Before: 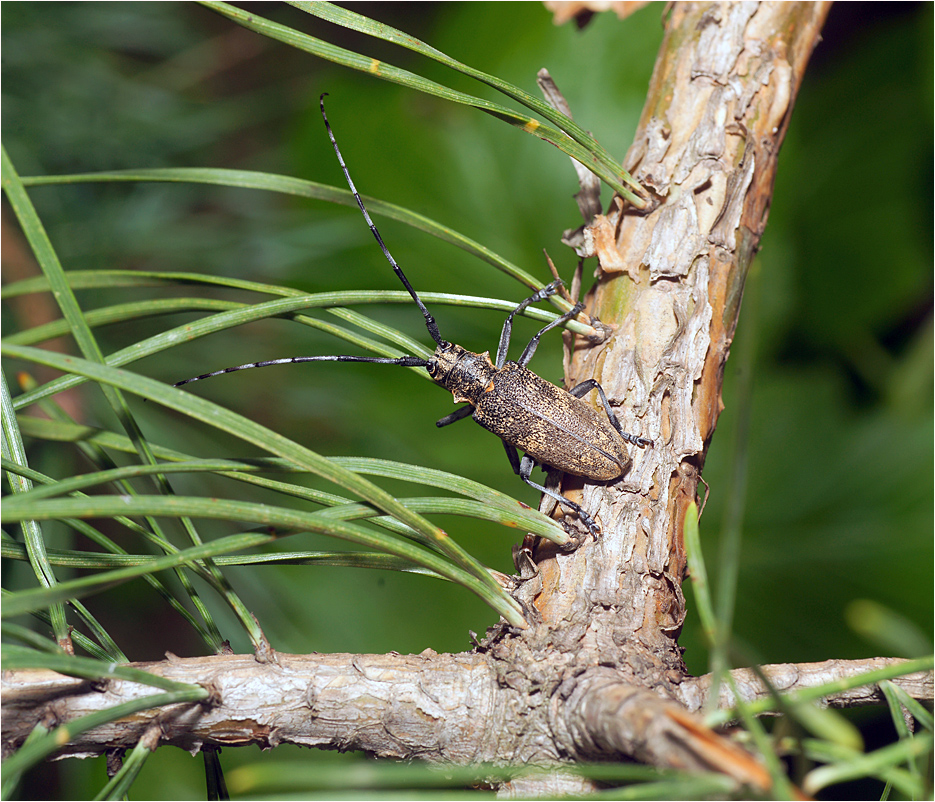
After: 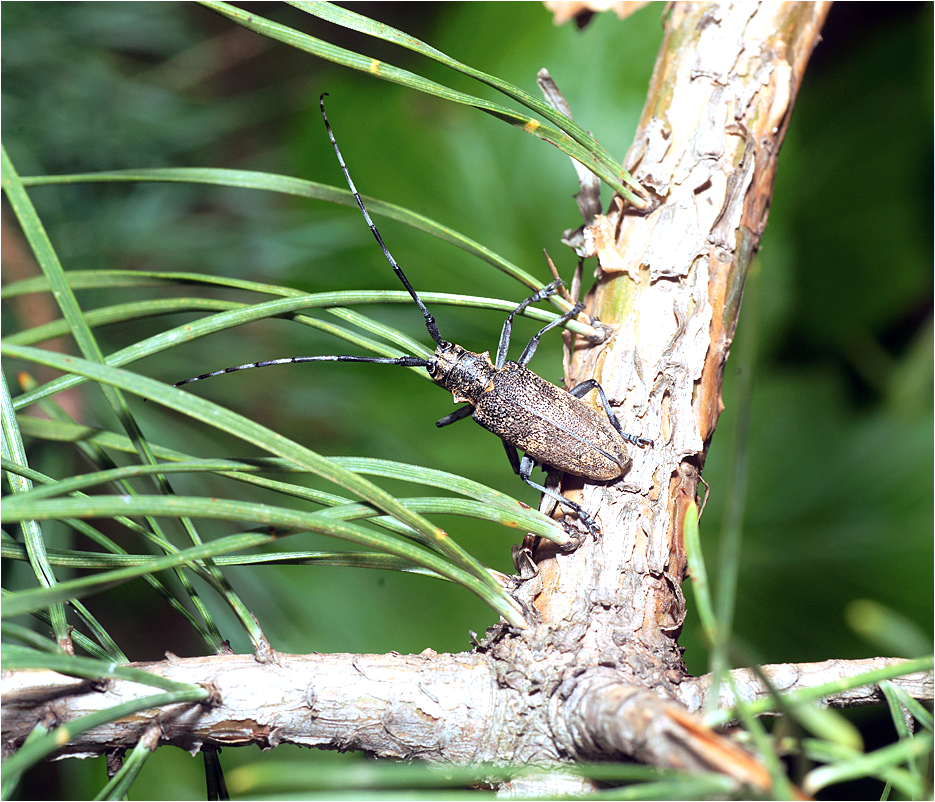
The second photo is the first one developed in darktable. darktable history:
color correction: highlights a* -3.99, highlights b* -11.11
tone equalizer: -8 EV -0.713 EV, -7 EV -0.733 EV, -6 EV -0.616 EV, -5 EV -0.396 EV, -3 EV 0.389 EV, -2 EV 0.6 EV, -1 EV 0.686 EV, +0 EV 0.766 EV
